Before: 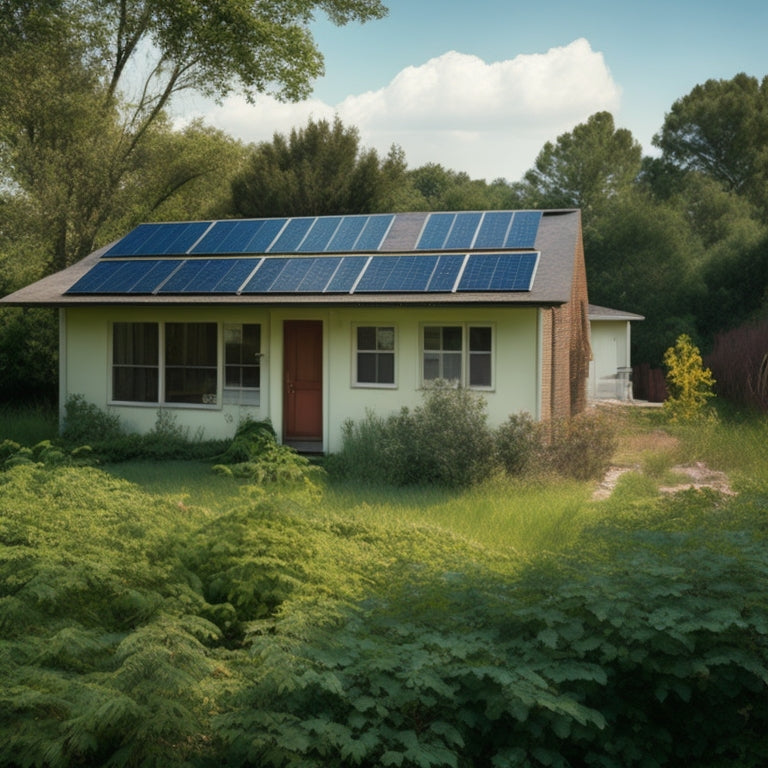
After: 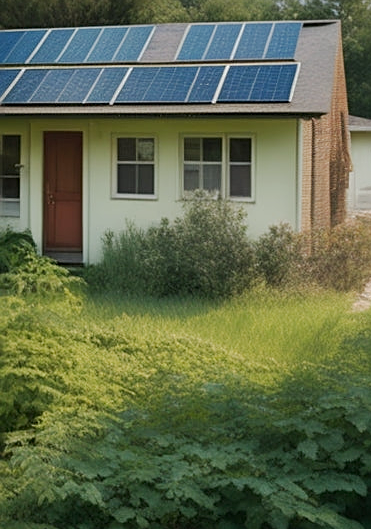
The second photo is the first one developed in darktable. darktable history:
crop: left 31.349%, top 24.629%, right 20.249%, bottom 6.373%
sharpen: on, module defaults
base curve: curves: ch0 [(0, 0) (0.262, 0.32) (0.722, 0.705) (1, 1)], preserve colors none
